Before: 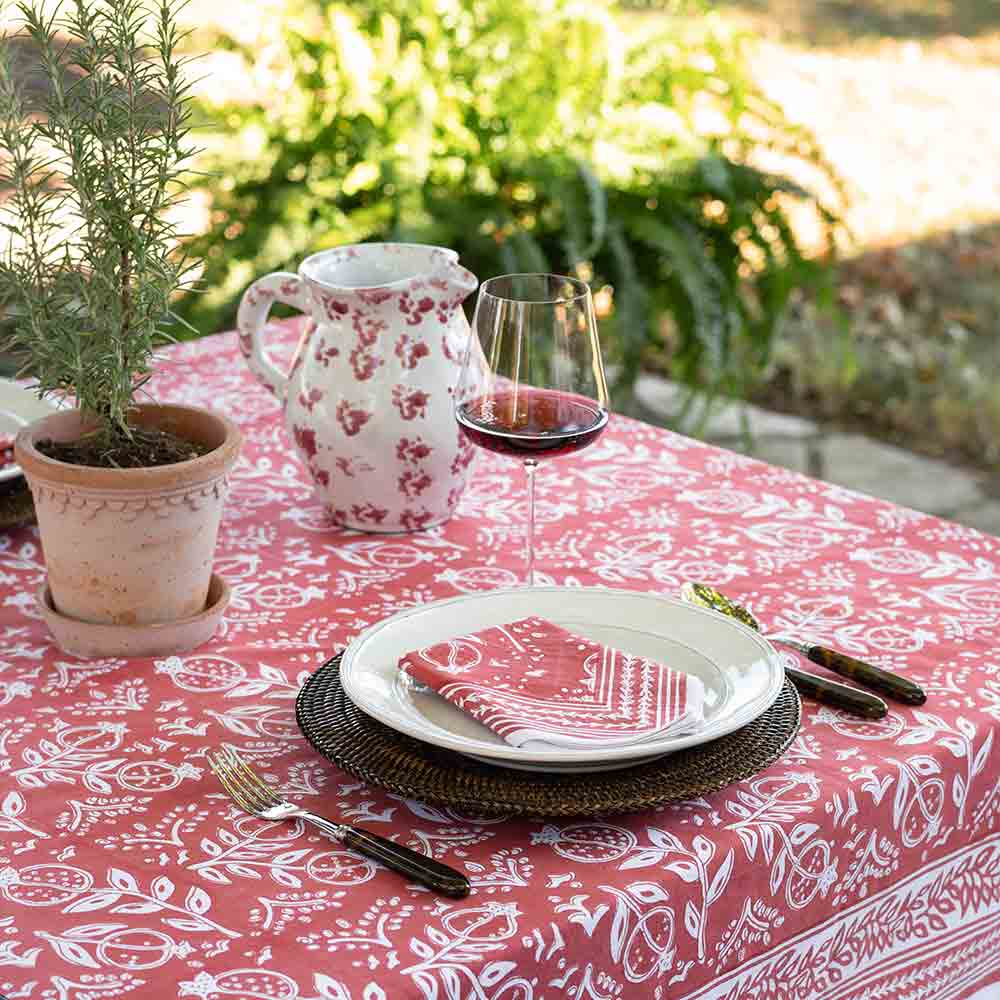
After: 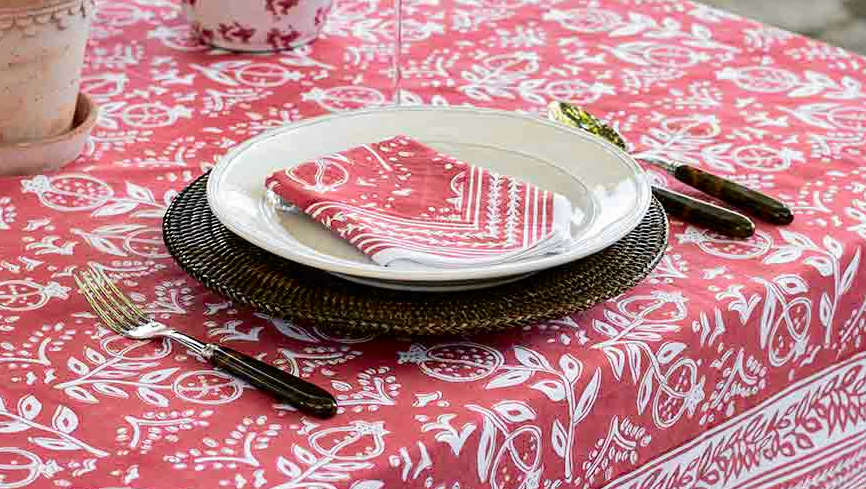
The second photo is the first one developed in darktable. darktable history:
tone curve: curves: ch0 [(0.003, 0) (0.066, 0.031) (0.163, 0.112) (0.264, 0.238) (0.395, 0.421) (0.517, 0.56) (0.684, 0.734) (0.791, 0.814) (1, 1)]; ch1 [(0, 0) (0.164, 0.115) (0.337, 0.332) (0.39, 0.398) (0.464, 0.461) (0.501, 0.5) (0.507, 0.5) (0.534, 0.532) (0.577, 0.59) (0.652, 0.681) (0.733, 0.749) (0.811, 0.796) (1, 1)]; ch2 [(0, 0) (0.337, 0.382) (0.464, 0.476) (0.501, 0.502) (0.527, 0.54) (0.551, 0.565) (0.6, 0.59) (0.687, 0.675) (1, 1)], color space Lab, independent channels, preserve colors none
shadows and highlights: soften with gaussian
crop and rotate: left 13.306%, top 48.129%, bottom 2.928%
